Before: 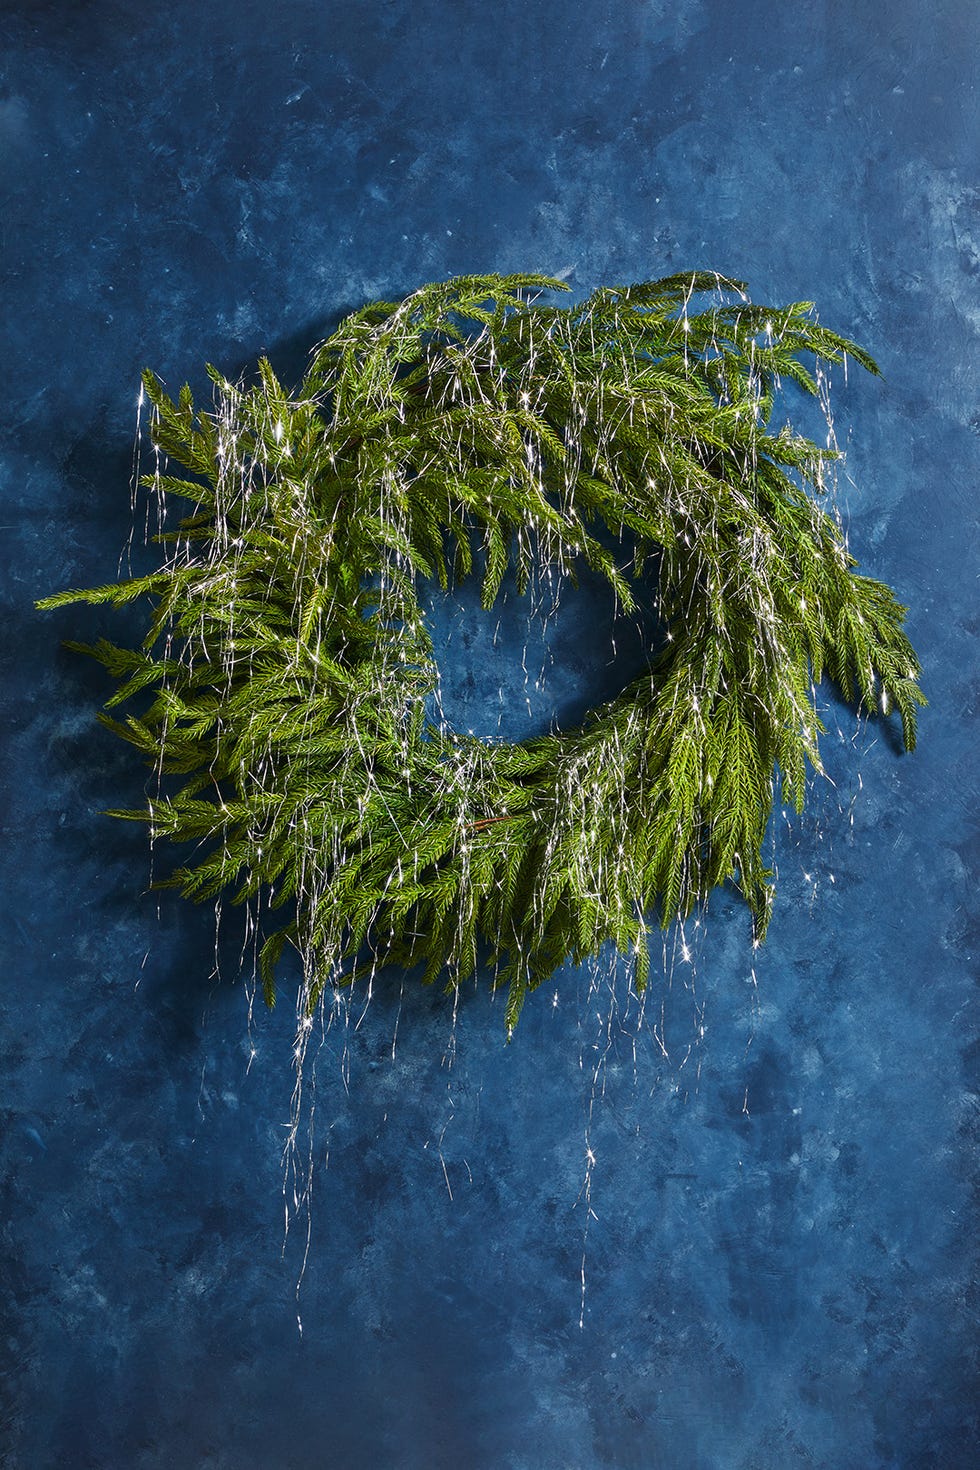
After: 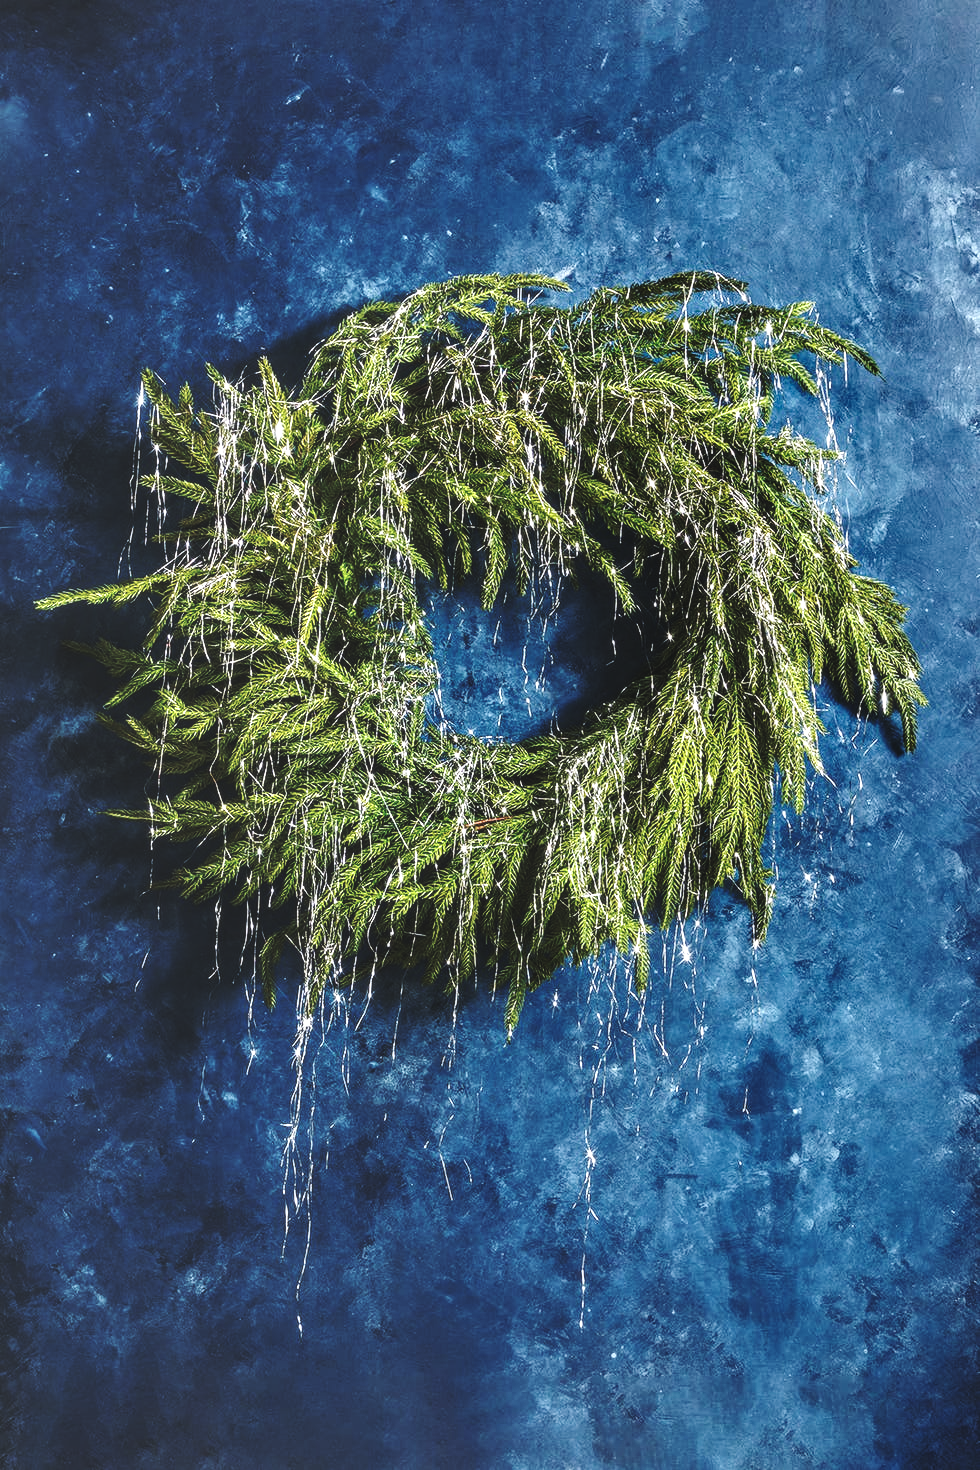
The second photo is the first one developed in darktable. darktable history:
base curve: curves: ch0 [(0, 0.024) (0.055, 0.065) (0.121, 0.166) (0.236, 0.319) (0.693, 0.726) (1, 1)], preserve colors none
local contrast: highlights 80%, shadows 57%, detail 175%, midtone range 0.602
